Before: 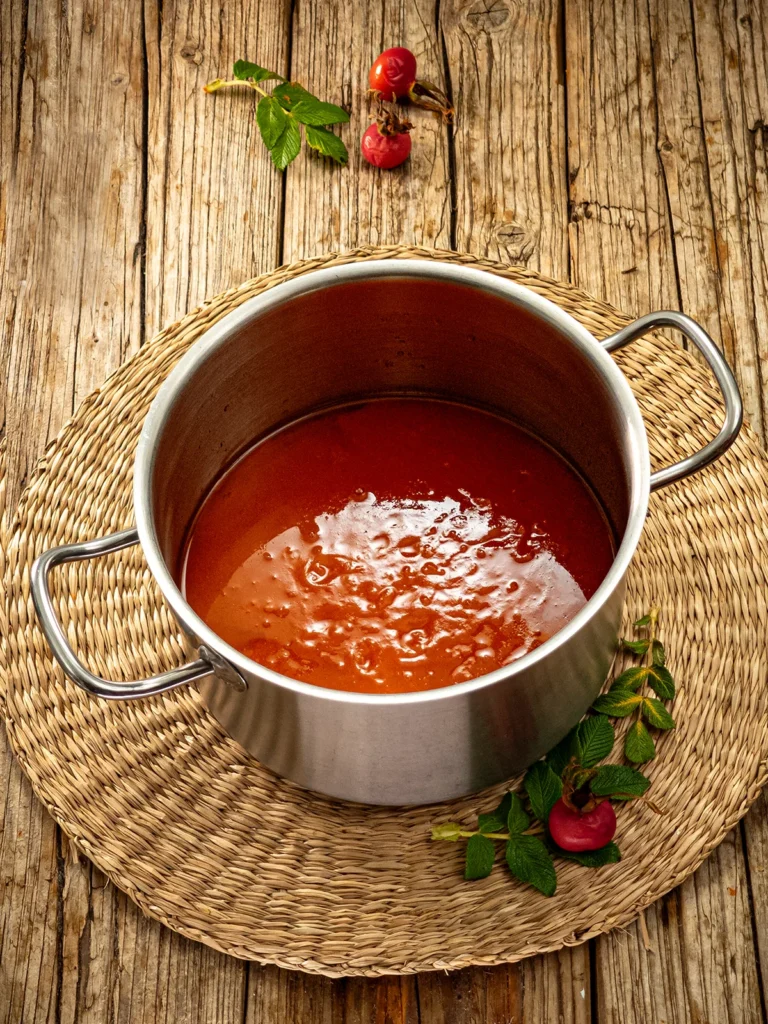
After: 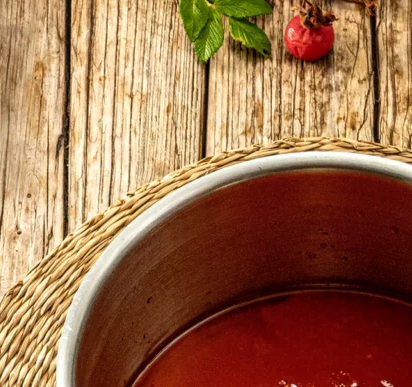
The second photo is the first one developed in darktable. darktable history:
crop: left 10.121%, top 10.631%, right 36.218%, bottom 51.526%
local contrast: on, module defaults
